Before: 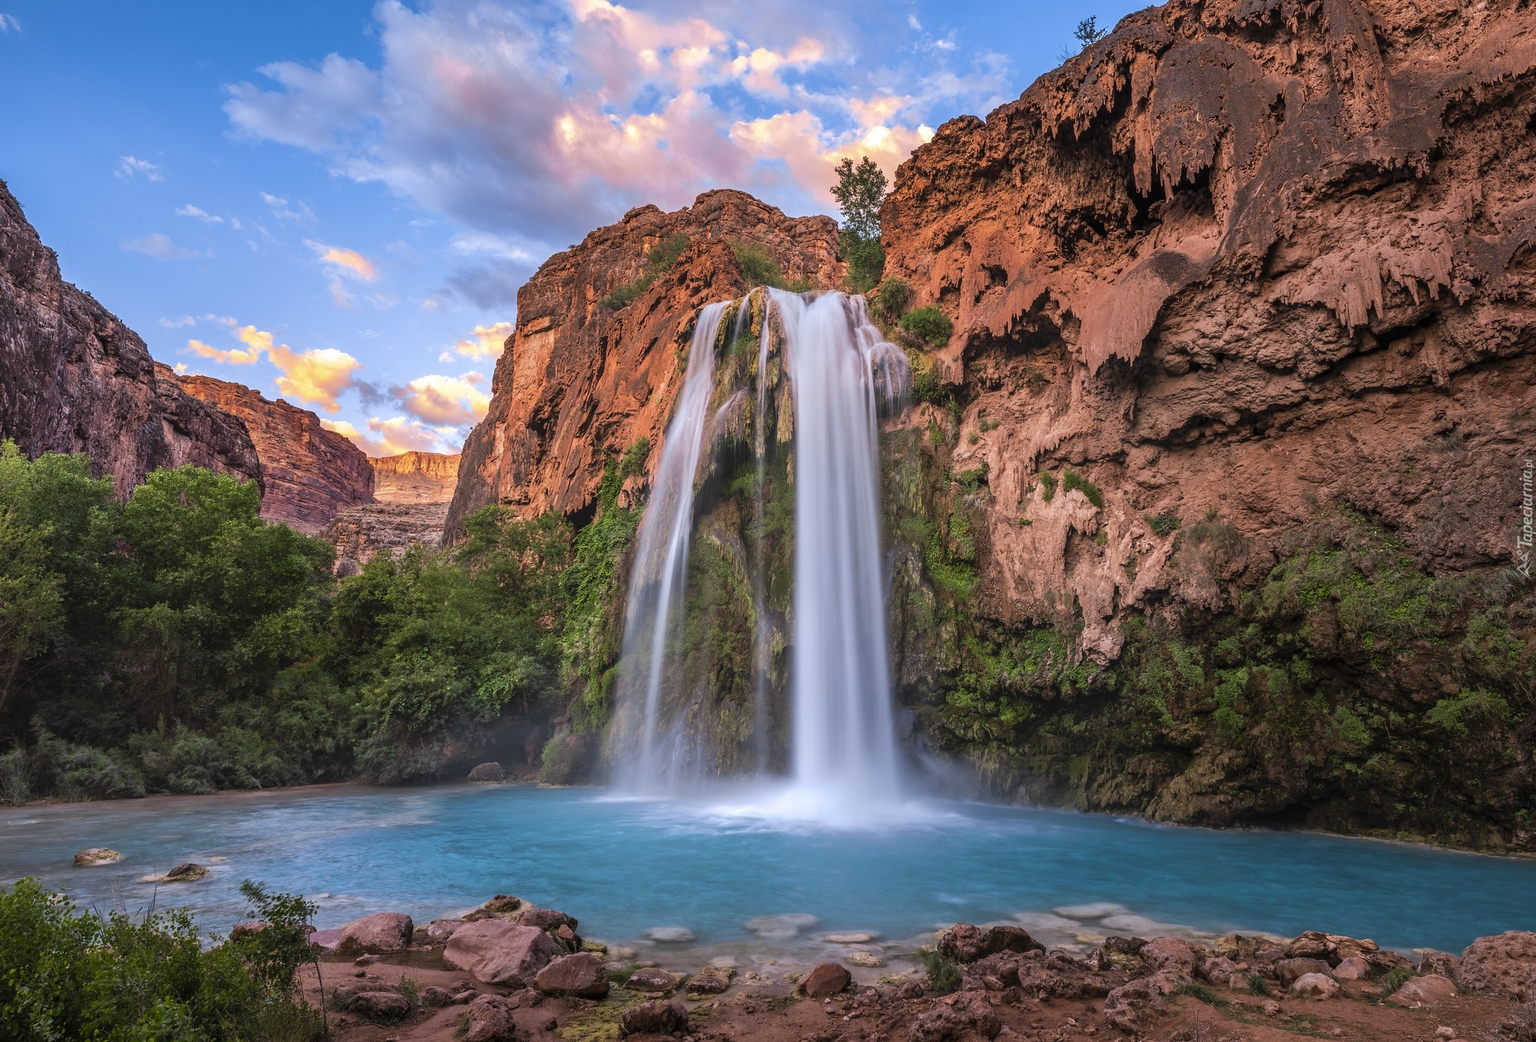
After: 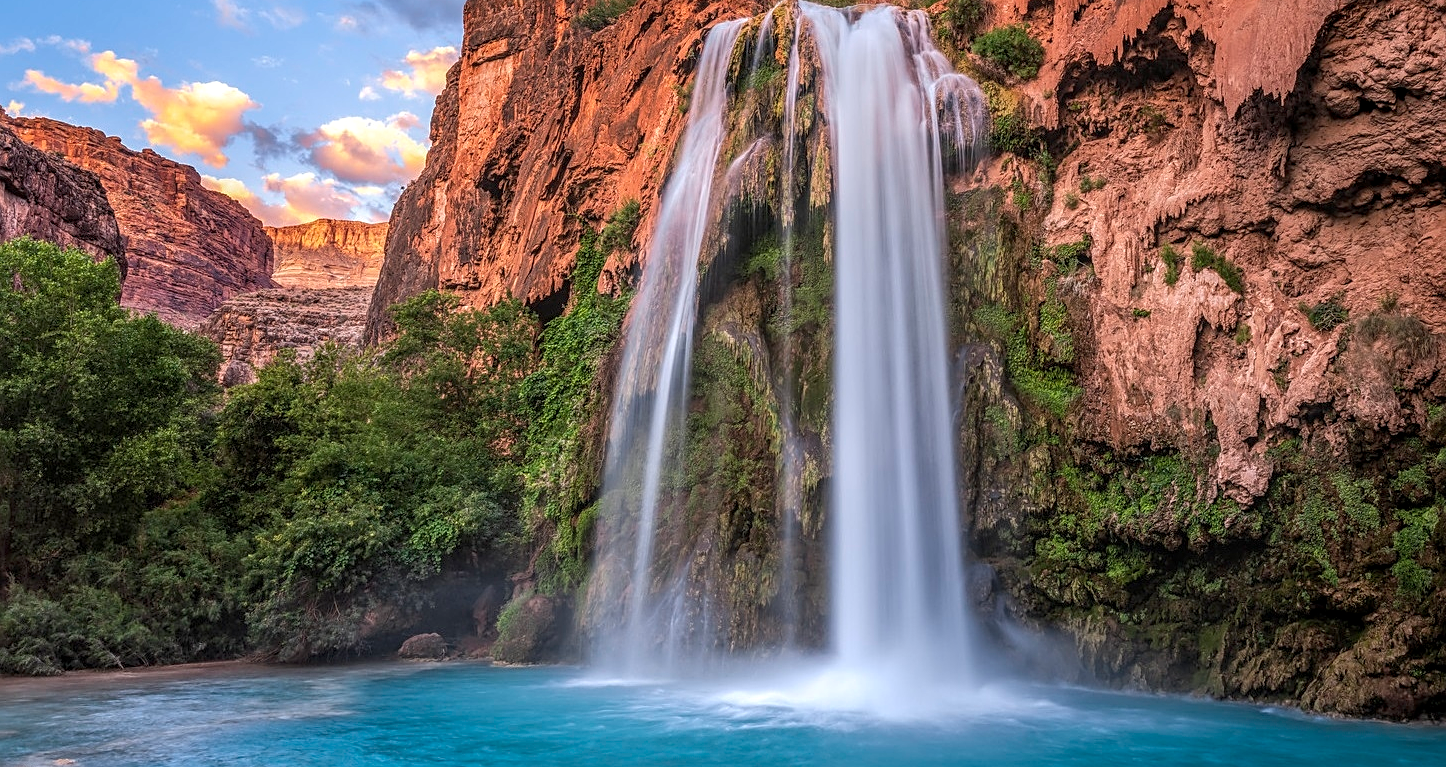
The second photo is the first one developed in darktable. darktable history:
sharpen: on, module defaults
crop: left 11.062%, top 27.574%, right 18.287%, bottom 17.161%
local contrast: highlights 5%, shadows 1%, detail 133%
